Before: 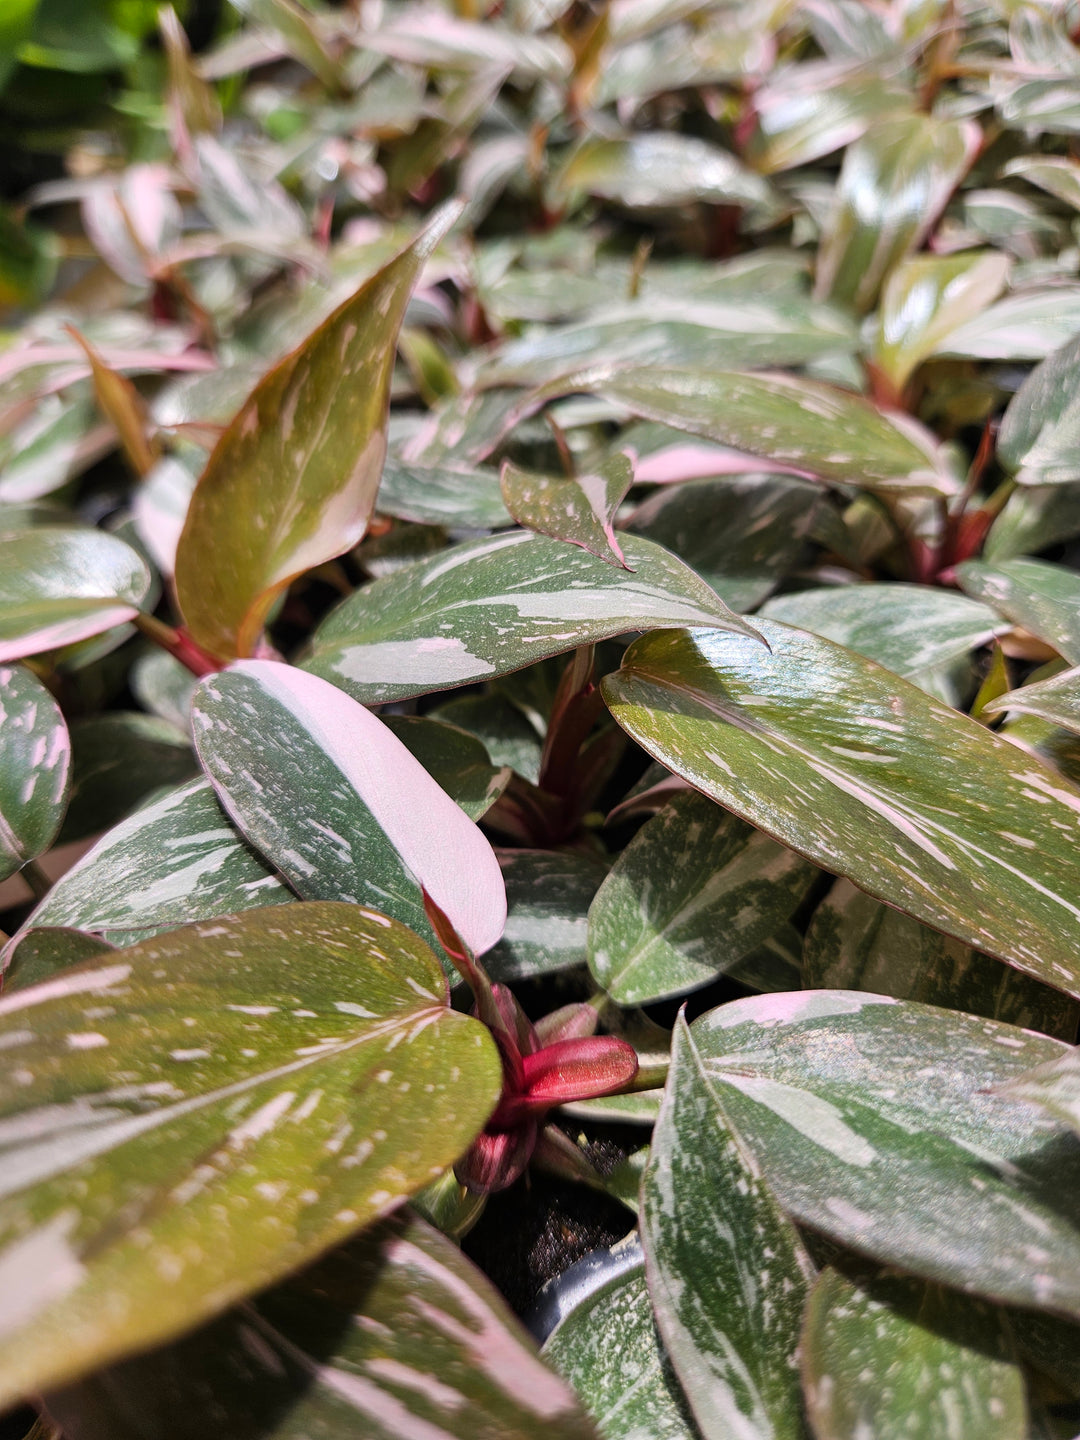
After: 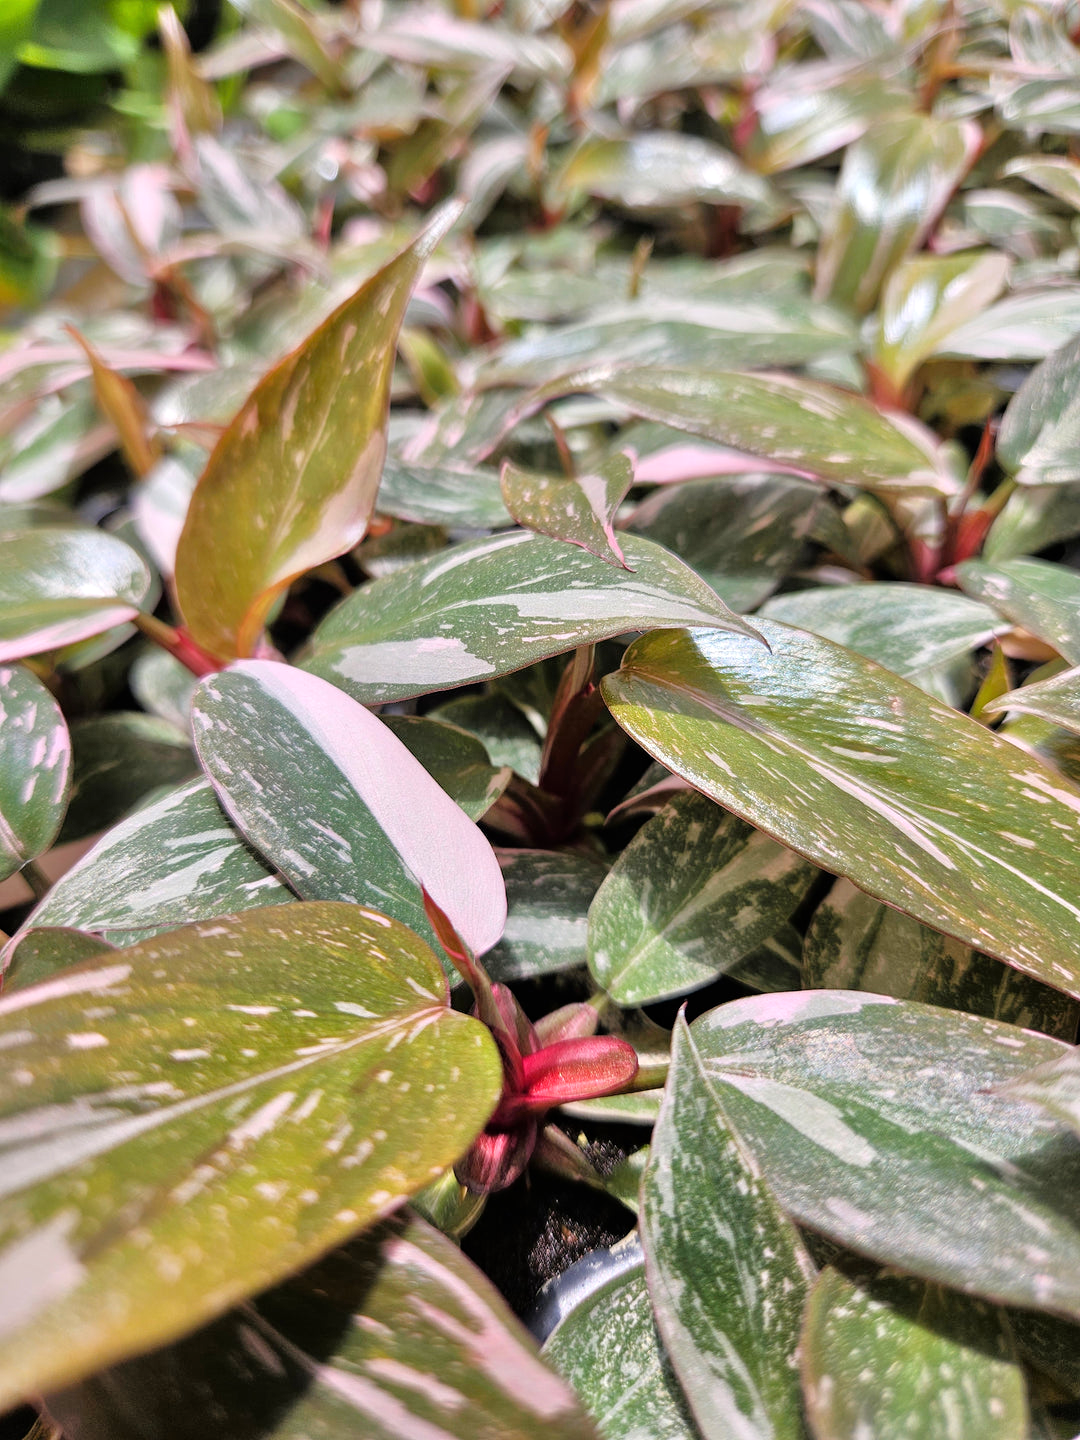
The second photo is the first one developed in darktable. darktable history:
tone equalizer: -7 EV 0.15 EV, -6 EV 0.6 EV, -5 EV 1.15 EV, -4 EV 1.33 EV, -3 EV 1.15 EV, -2 EV 0.6 EV, -1 EV 0.15 EV, mask exposure compensation -0.5 EV
levels: levels [0, 0.51, 1]
